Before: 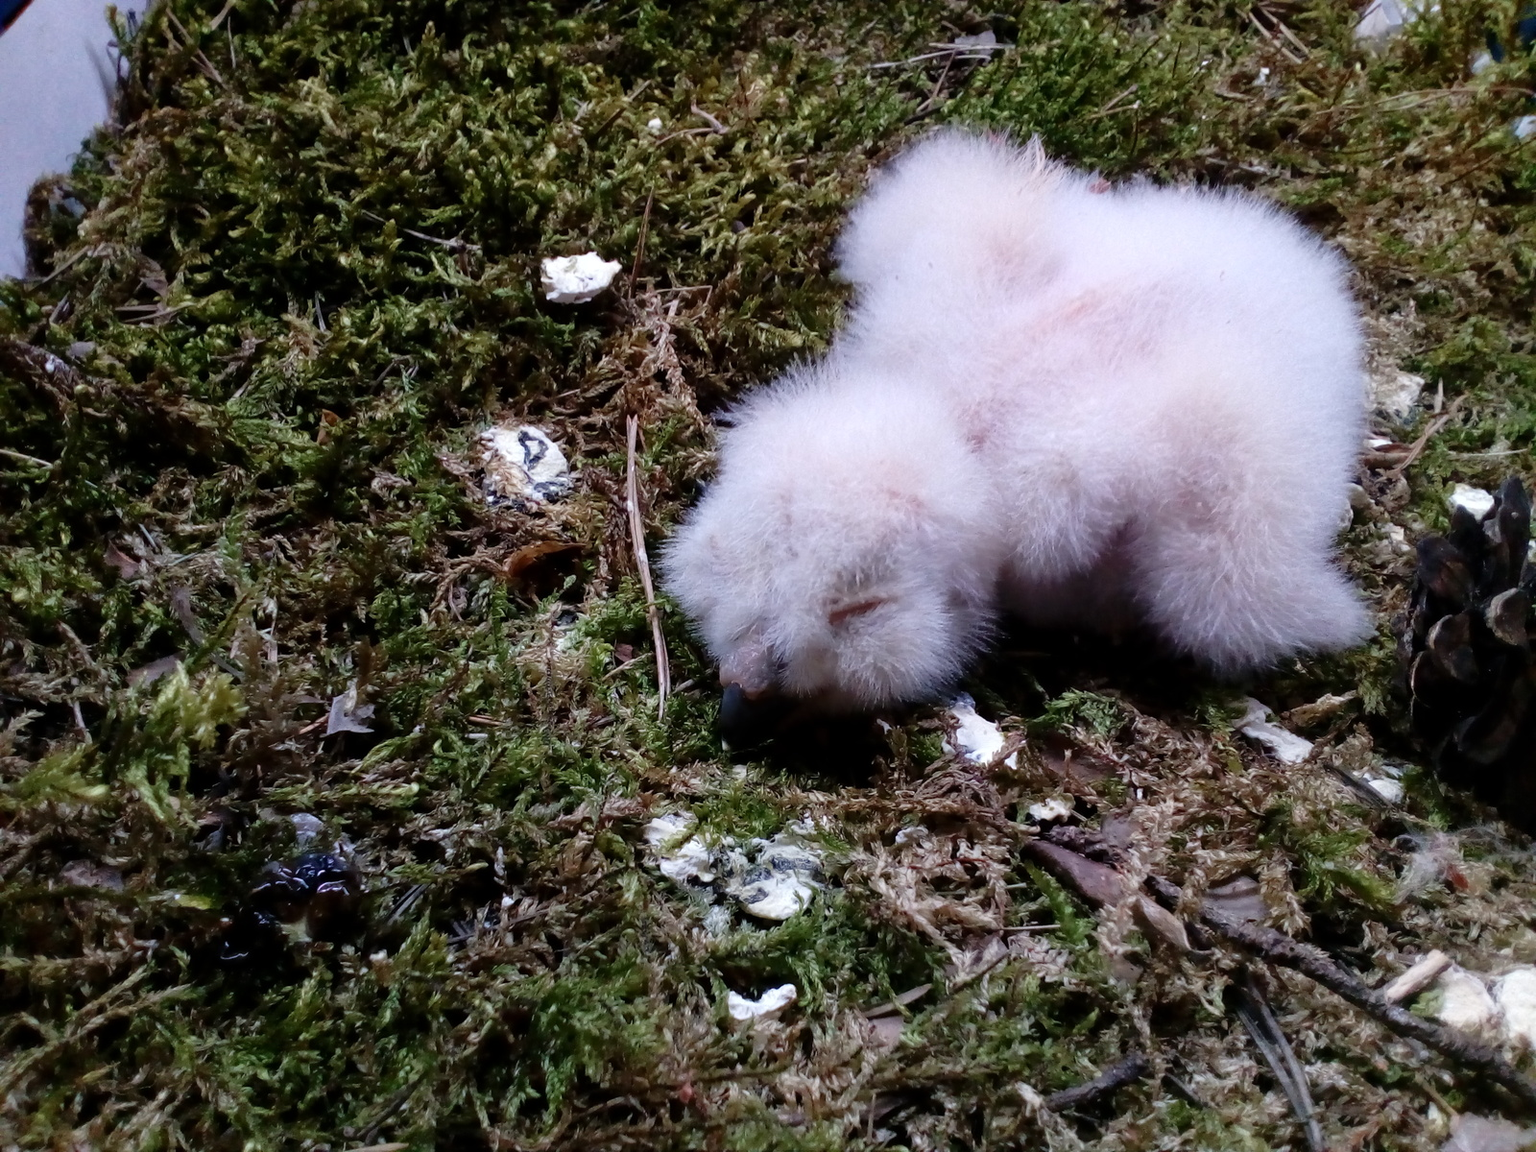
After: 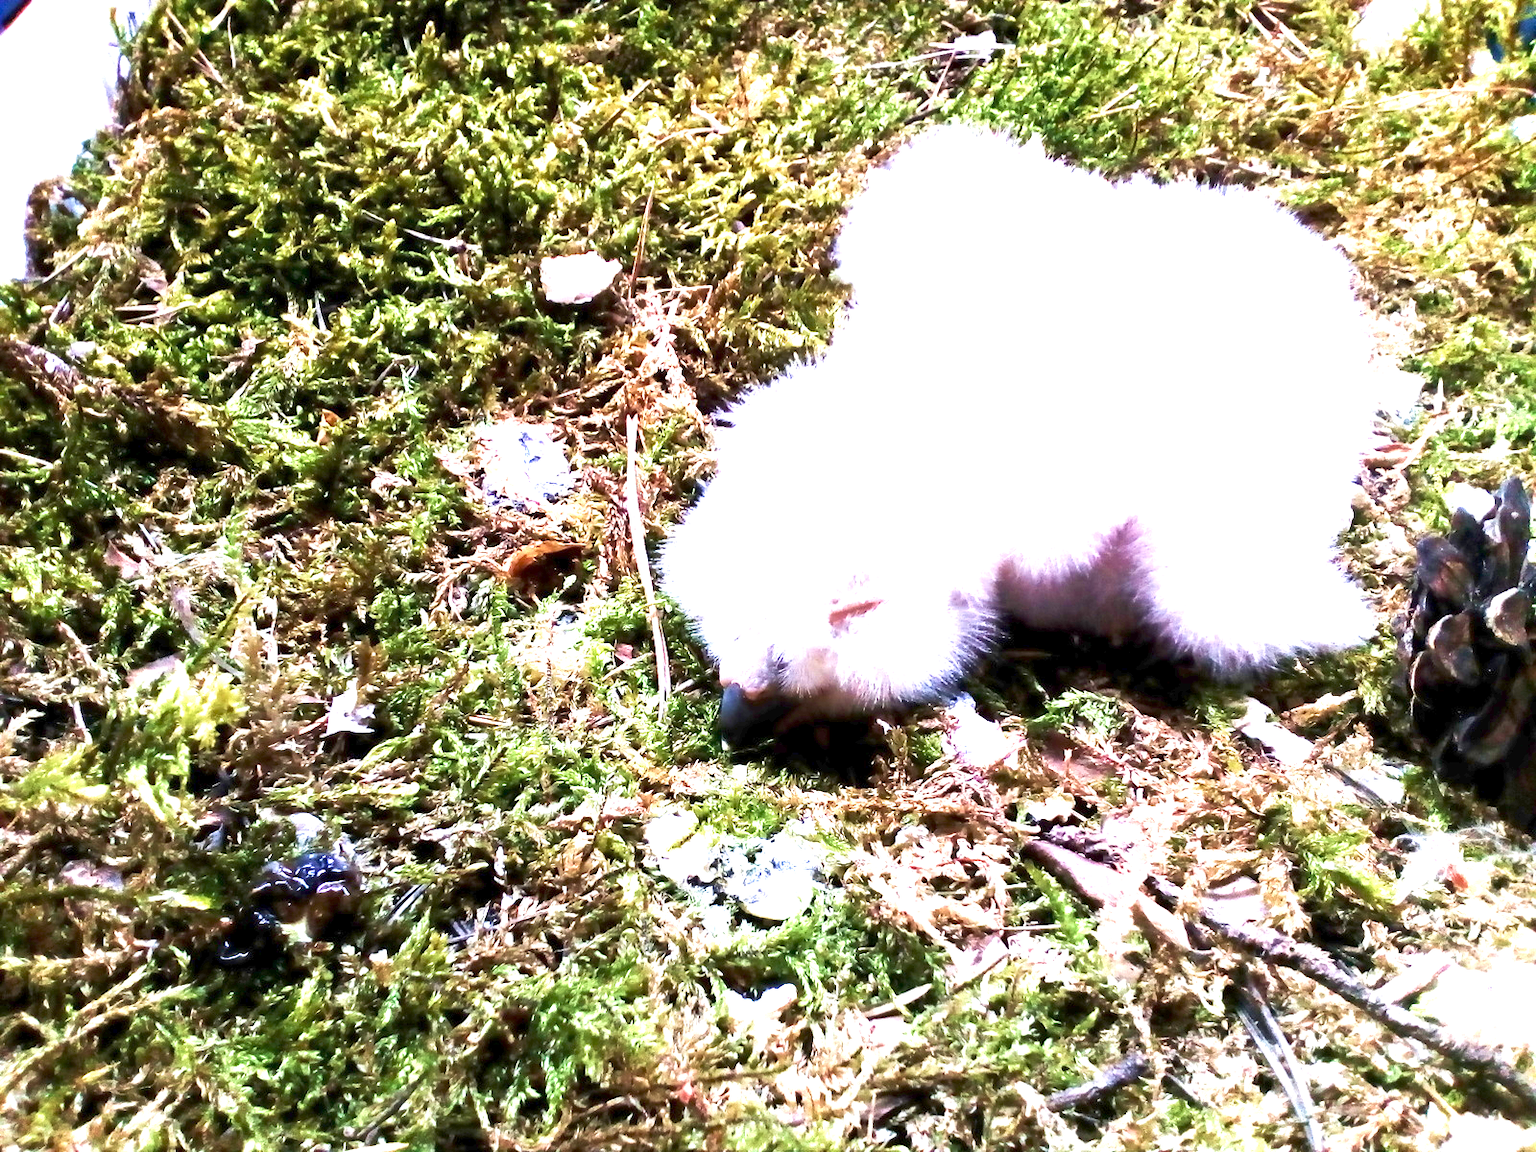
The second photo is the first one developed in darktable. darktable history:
exposure: exposure 3.008 EV, compensate exposure bias true, compensate highlight preservation false
velvia: on, module defaults
